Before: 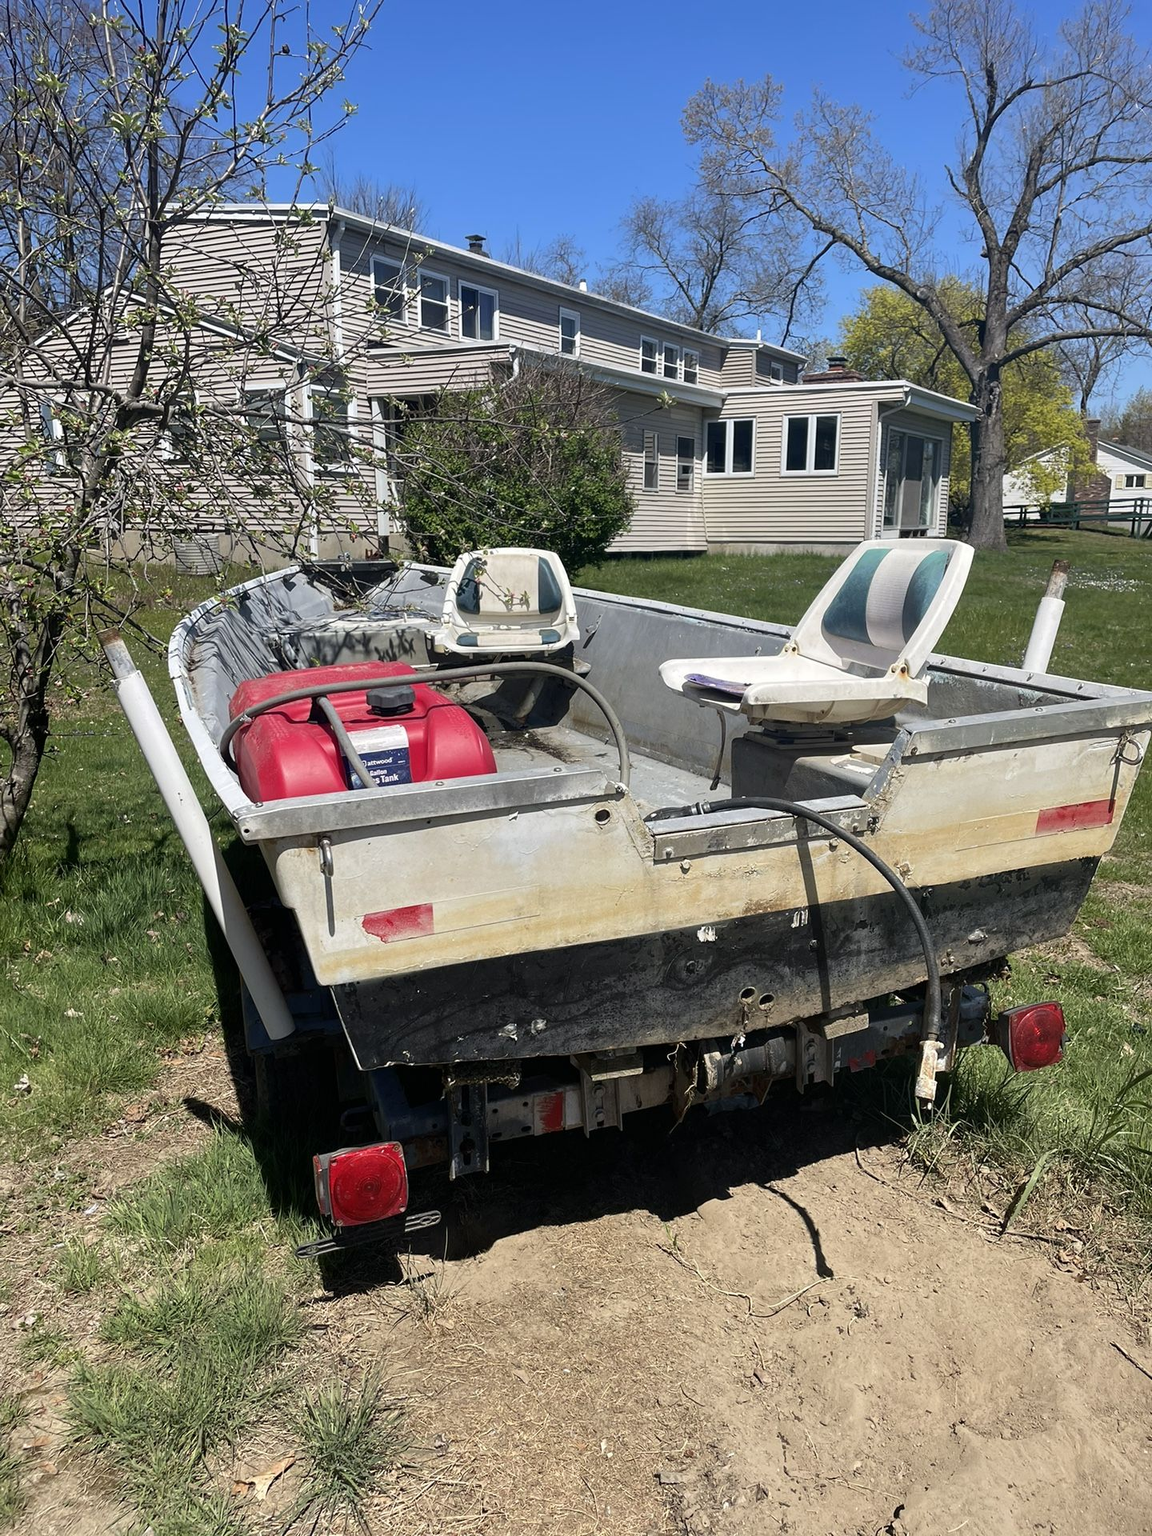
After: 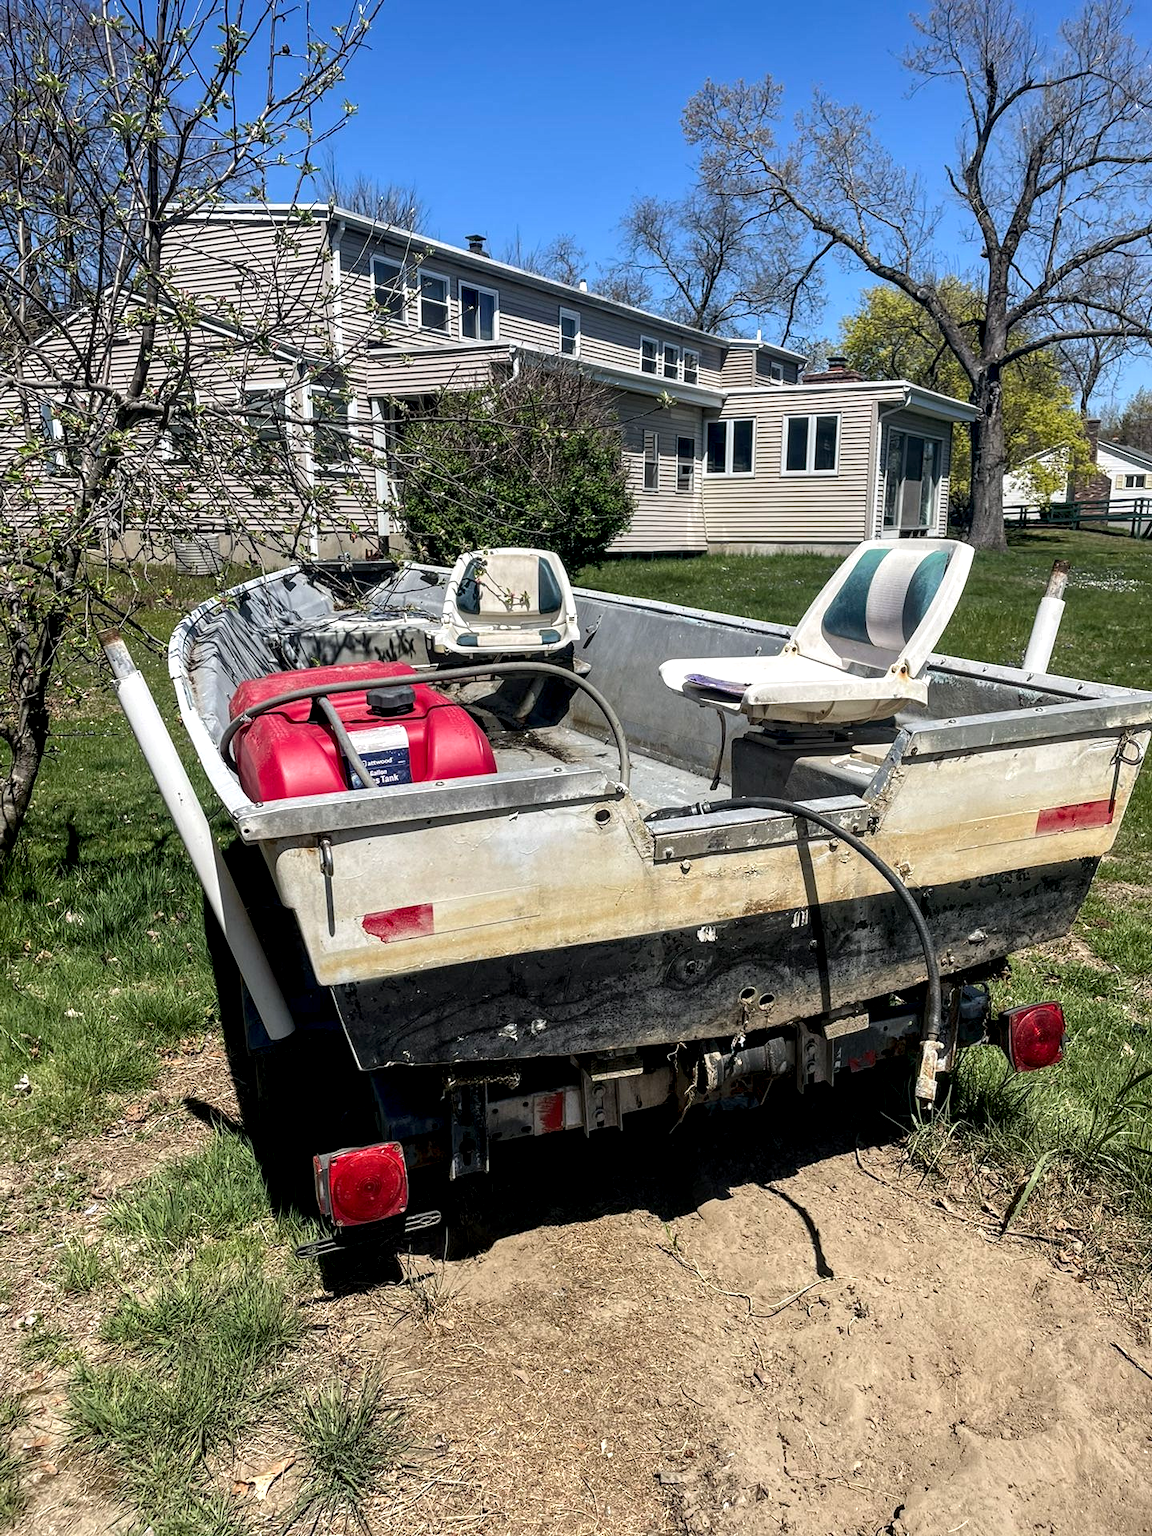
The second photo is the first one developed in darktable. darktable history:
local contrast: highlights 60%, shadows 60%, detail 160%
